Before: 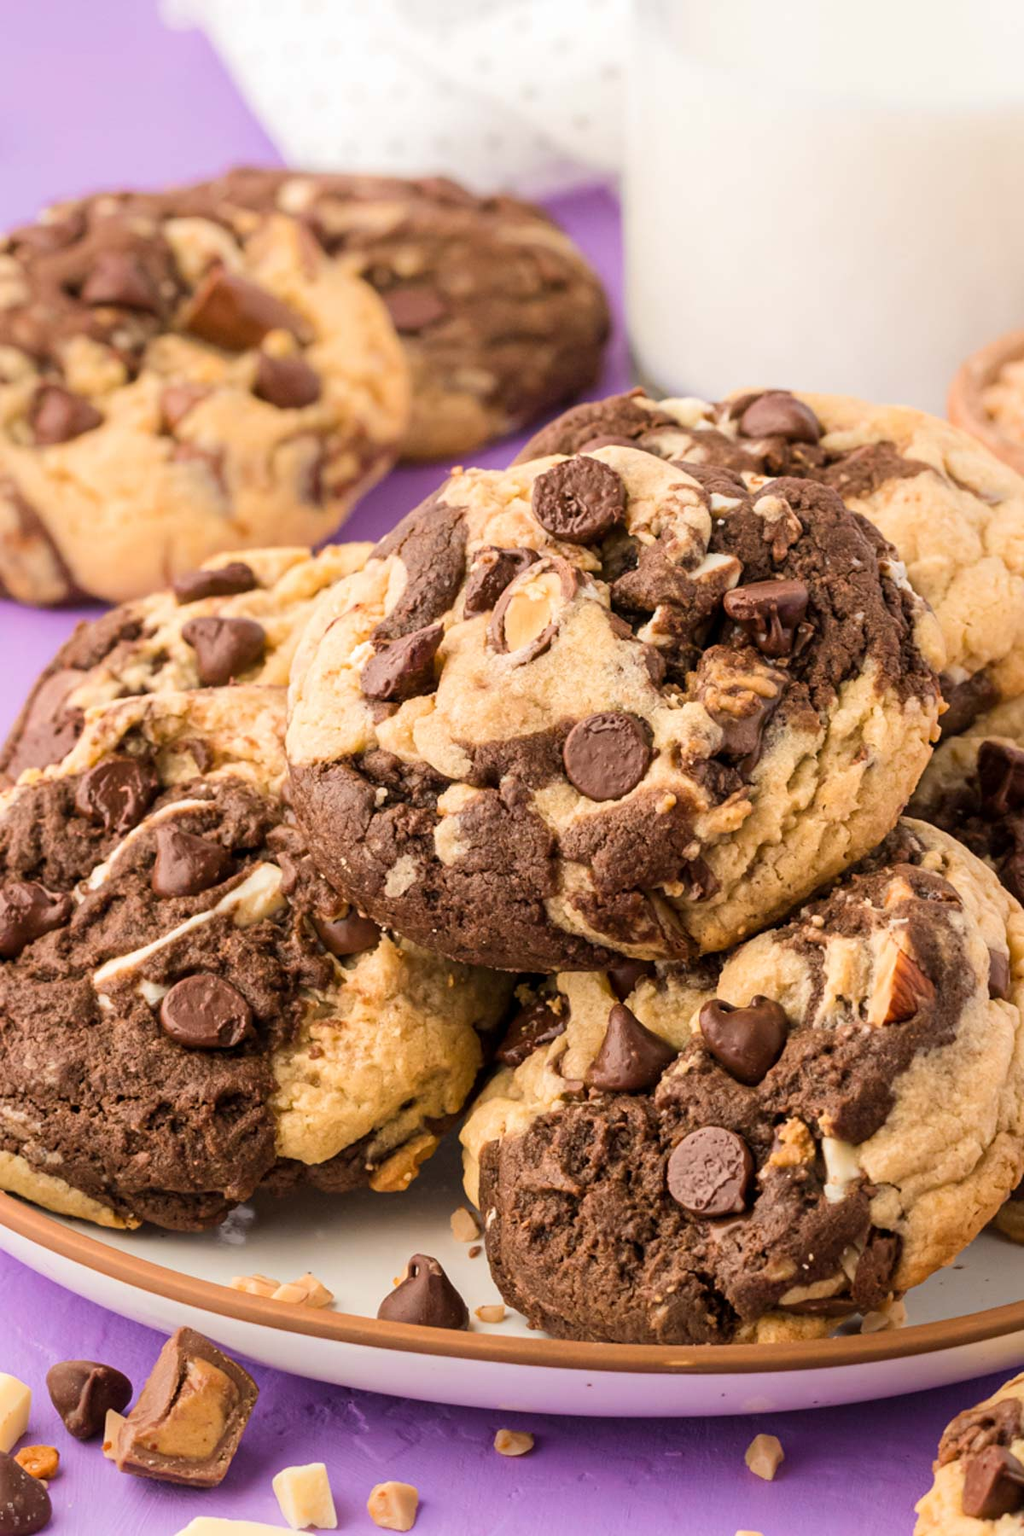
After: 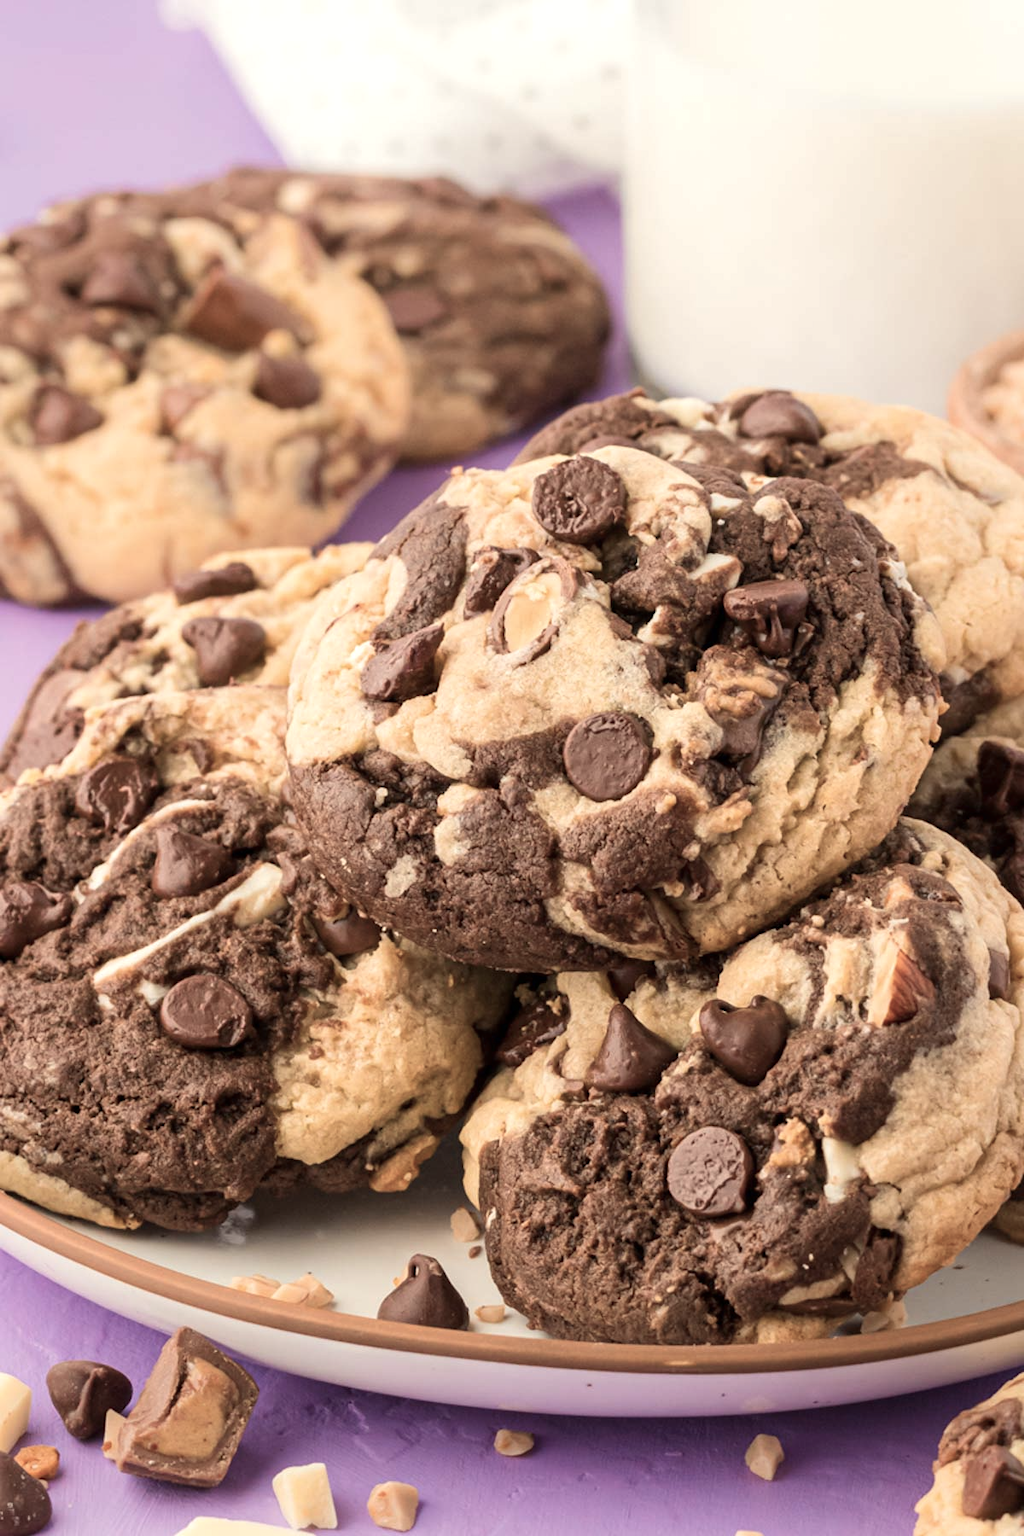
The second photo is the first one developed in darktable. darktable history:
color balance rgb: power › hue 328.63°, highlights gain › luminance 6.83%, highlights gain › chroma 1.935%, highlights gain › hue 88.23°, perceptual saturation grading › global saturation -31.535%
